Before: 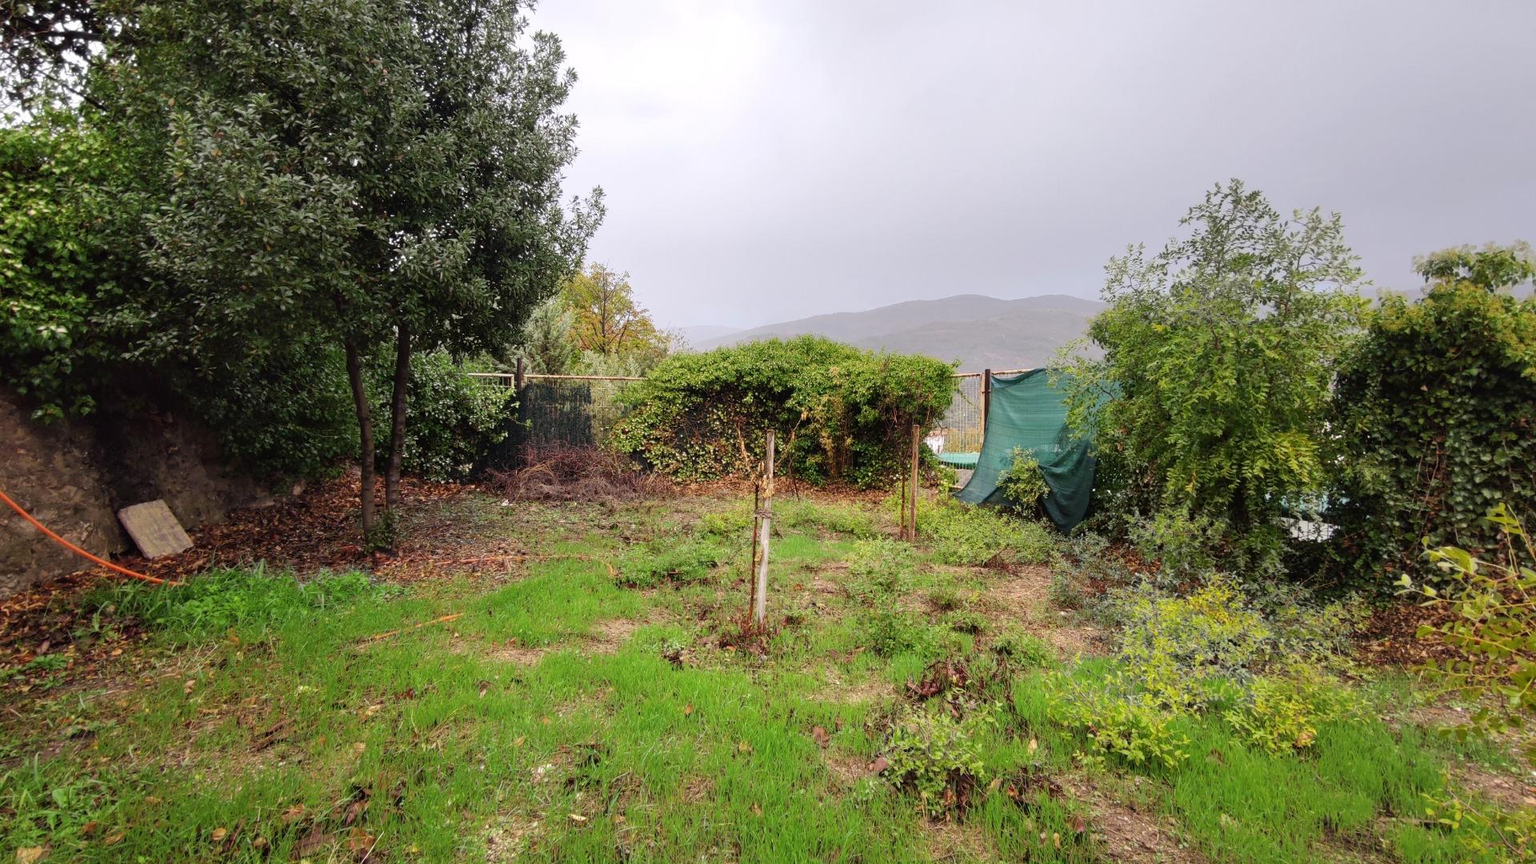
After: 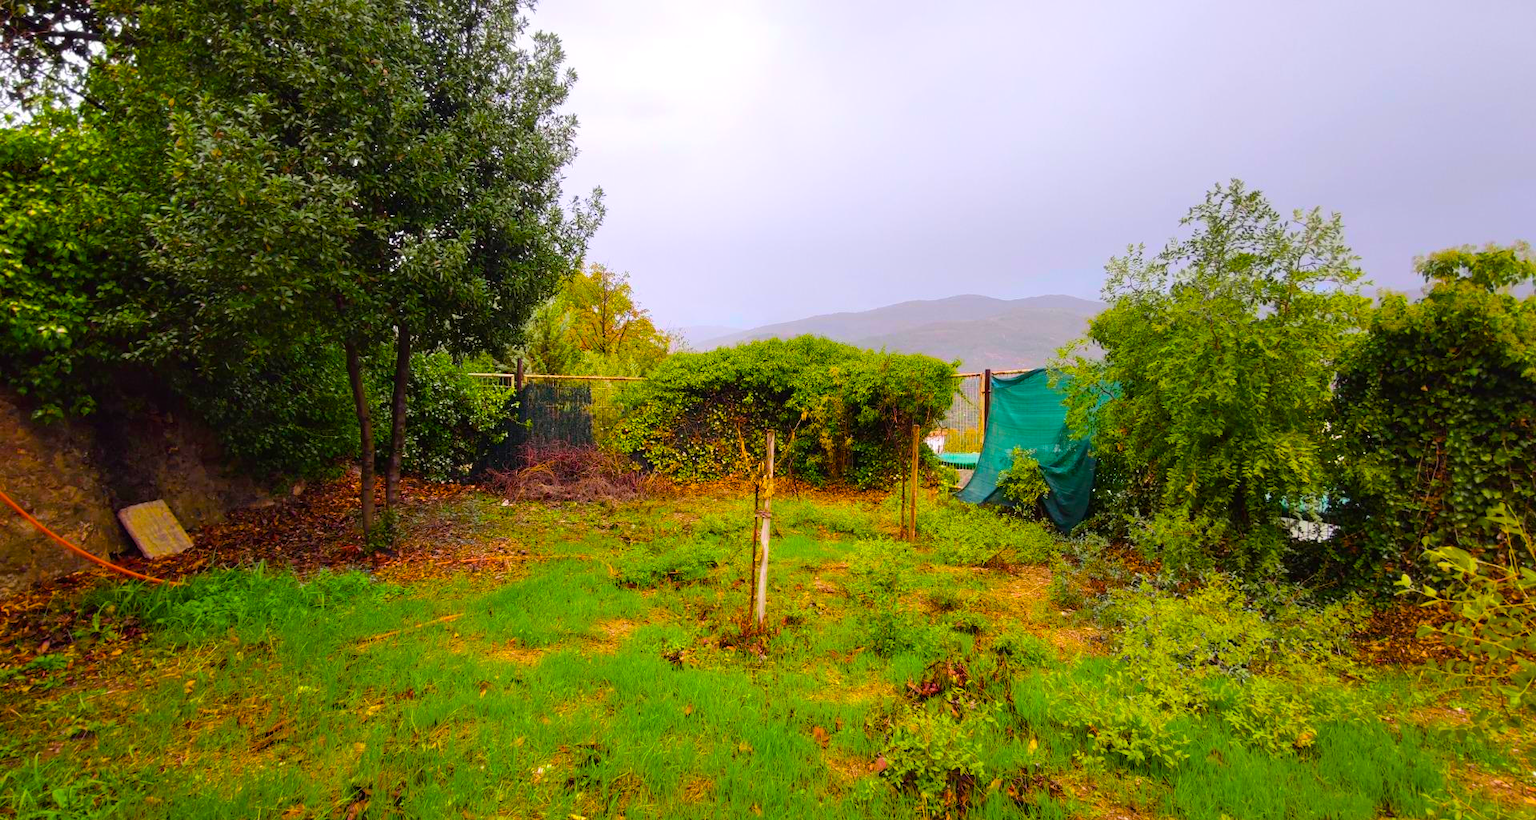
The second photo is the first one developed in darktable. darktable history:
crop and rotate: top 0.003%, bottom 5.078%
shadows and highlights: radius 93.46, shadows -14.07, white point adjustment 0.204, highlights 30.96, compress 48.5%, soften with gaussian
color balance rgb: linear chroma grading › global chroma 41.908%, perceptual saturation grading › global saturation 74.89%, perceptual saturation grading › shadows -30.754%, global vibrance 18.627%
